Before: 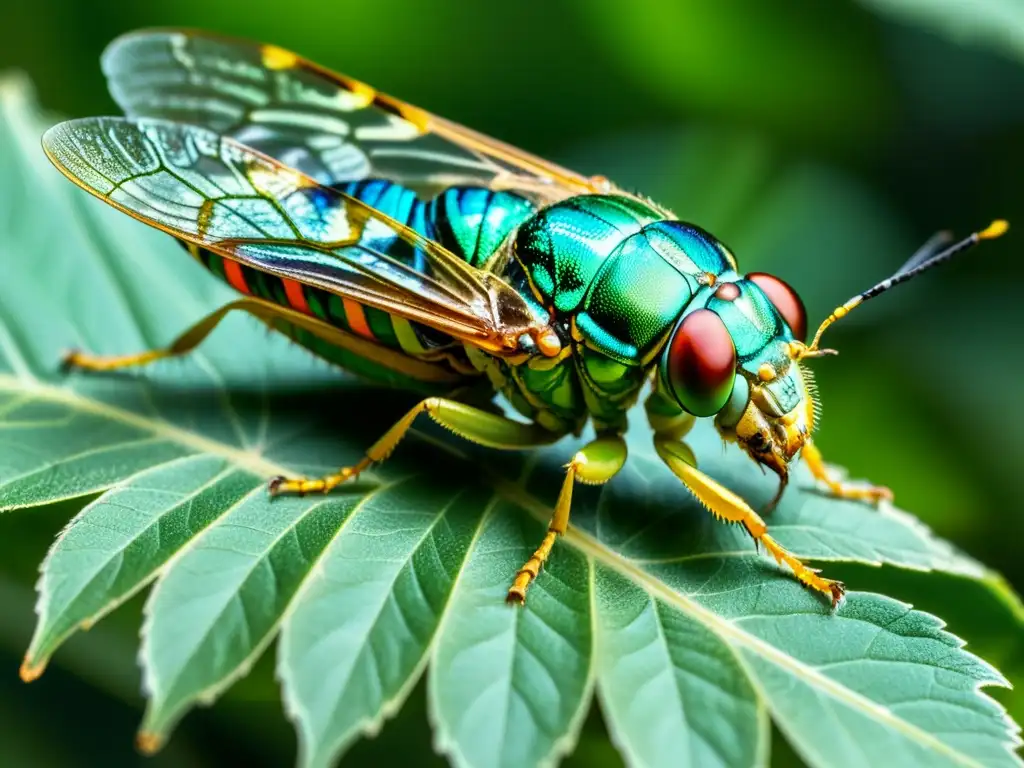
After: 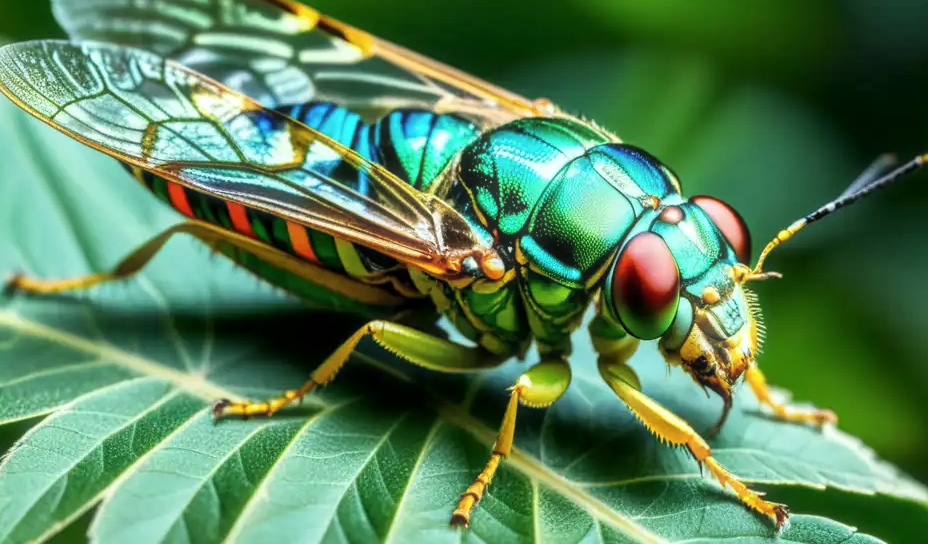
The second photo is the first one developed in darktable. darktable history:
haze removal: strength -0.1, compatibility mode true, adaptive false
local contrast: on, module defaults
crop: left 5.551%, top 10.066%, right 3.798%, bottom 19.027%
